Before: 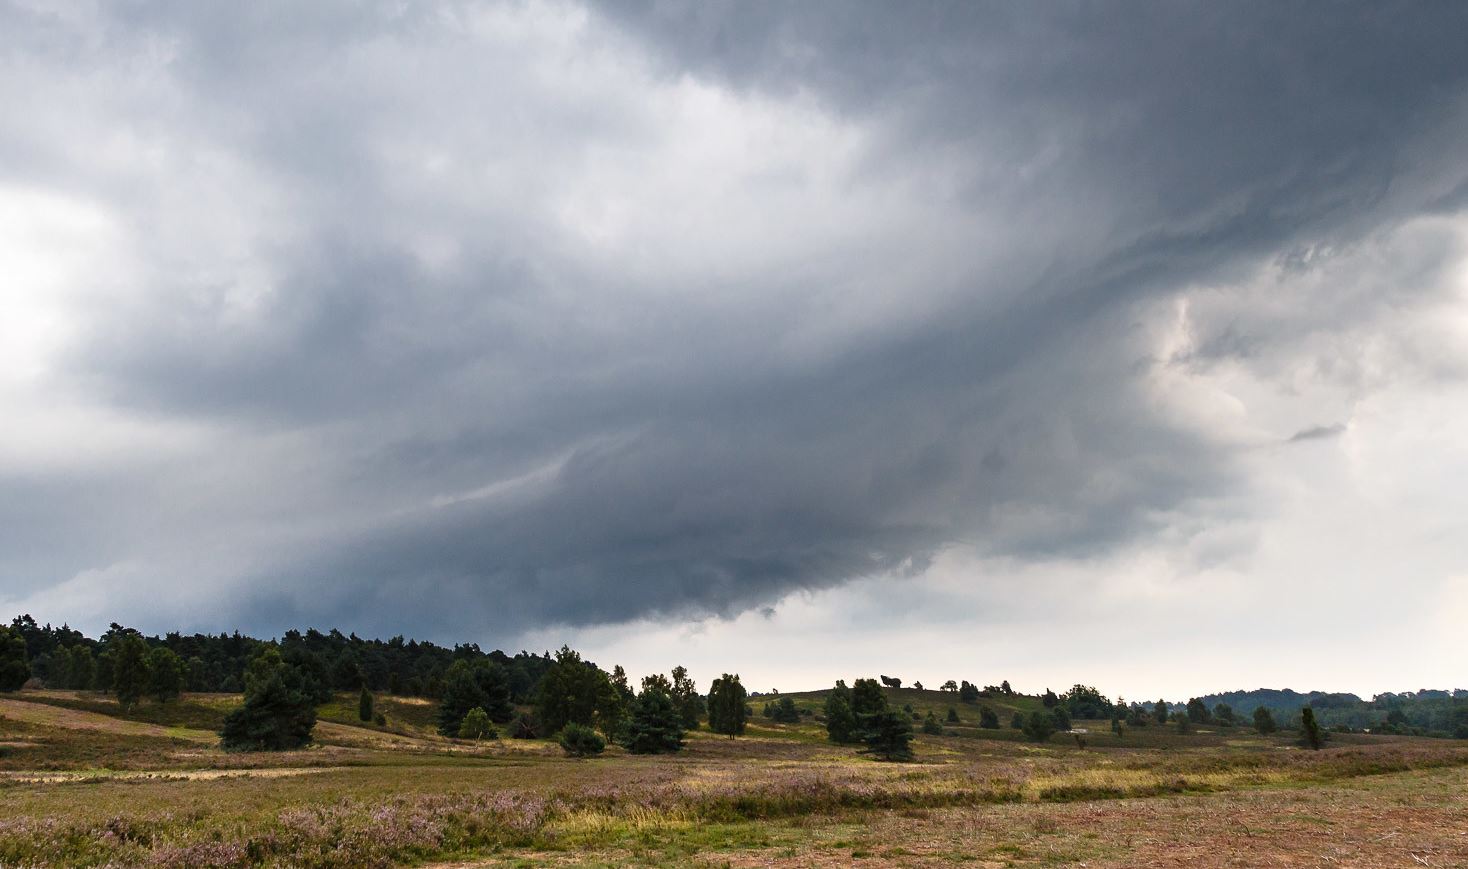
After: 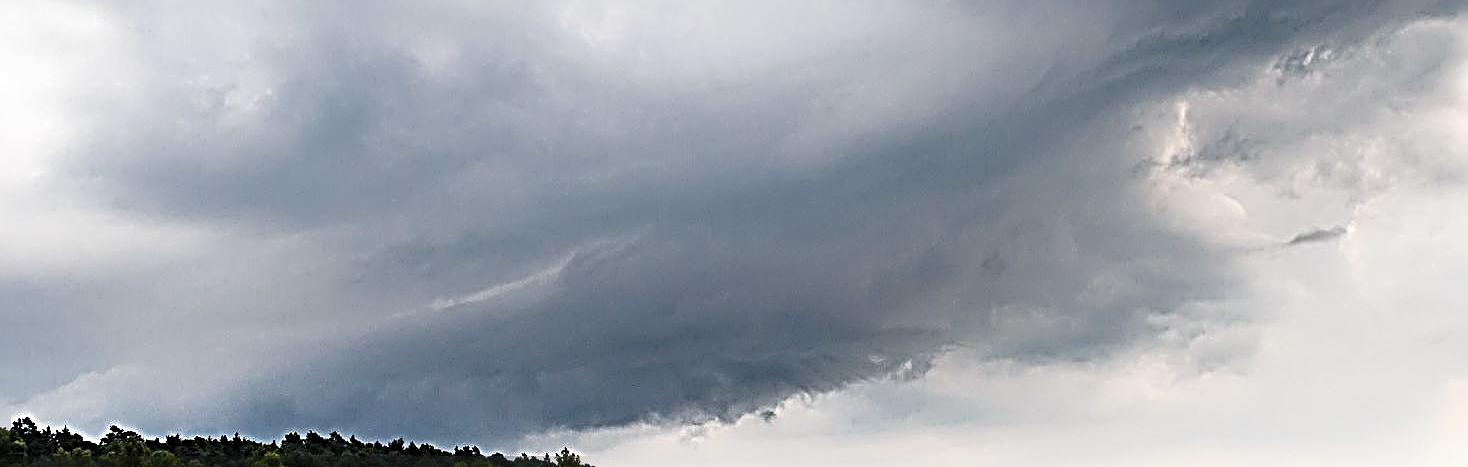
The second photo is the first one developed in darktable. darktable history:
crop and rotate: top 22.773%, bottom 23.386%
sharpen: radius 4.051, amount 1.989
